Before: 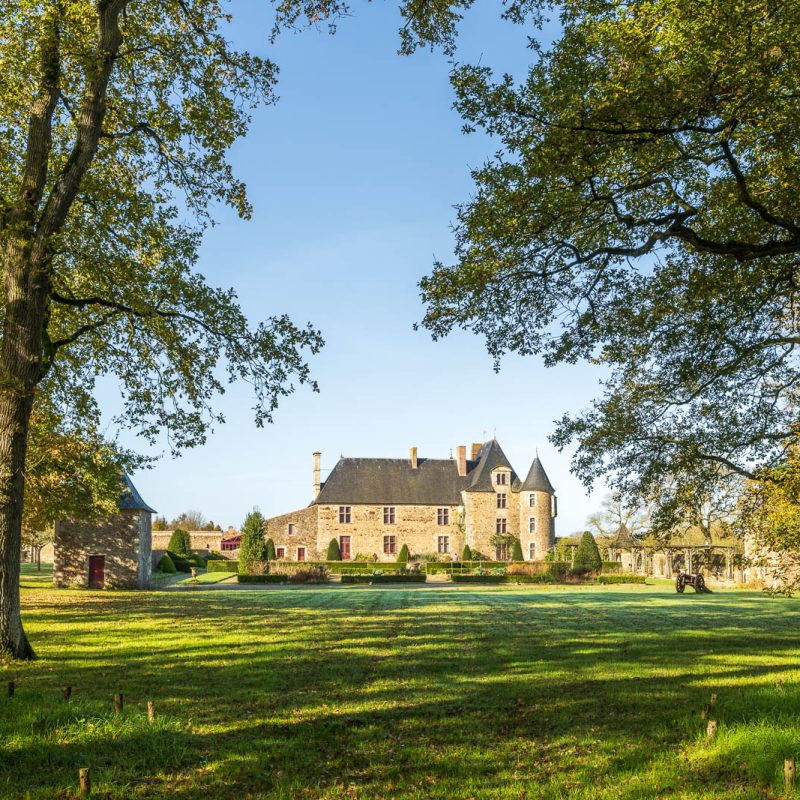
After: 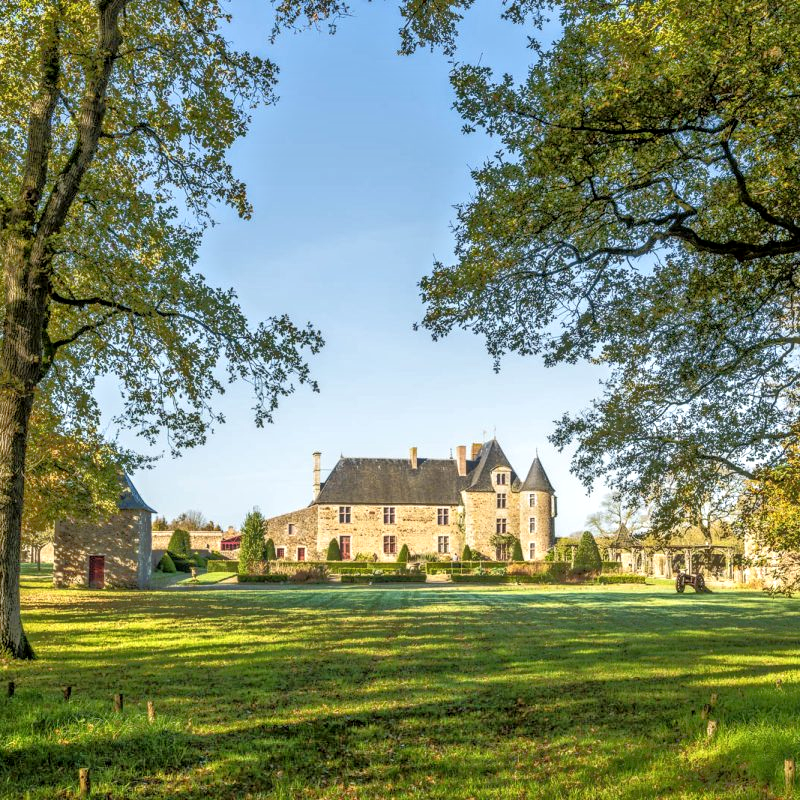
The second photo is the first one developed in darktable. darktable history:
local contrast: on, module defaults
tone equalizer: -8 EV -0.51 EV, -7 EV -0.329 EV, -6 EV -0.103 EV, -5 EV 0.373 EV, -4 EV 0.989 EV, -3 EV 0.778 EV, -2 EV -0.011 EV, -1 EV 0.13 EV, +0 EV -0.021 EV
